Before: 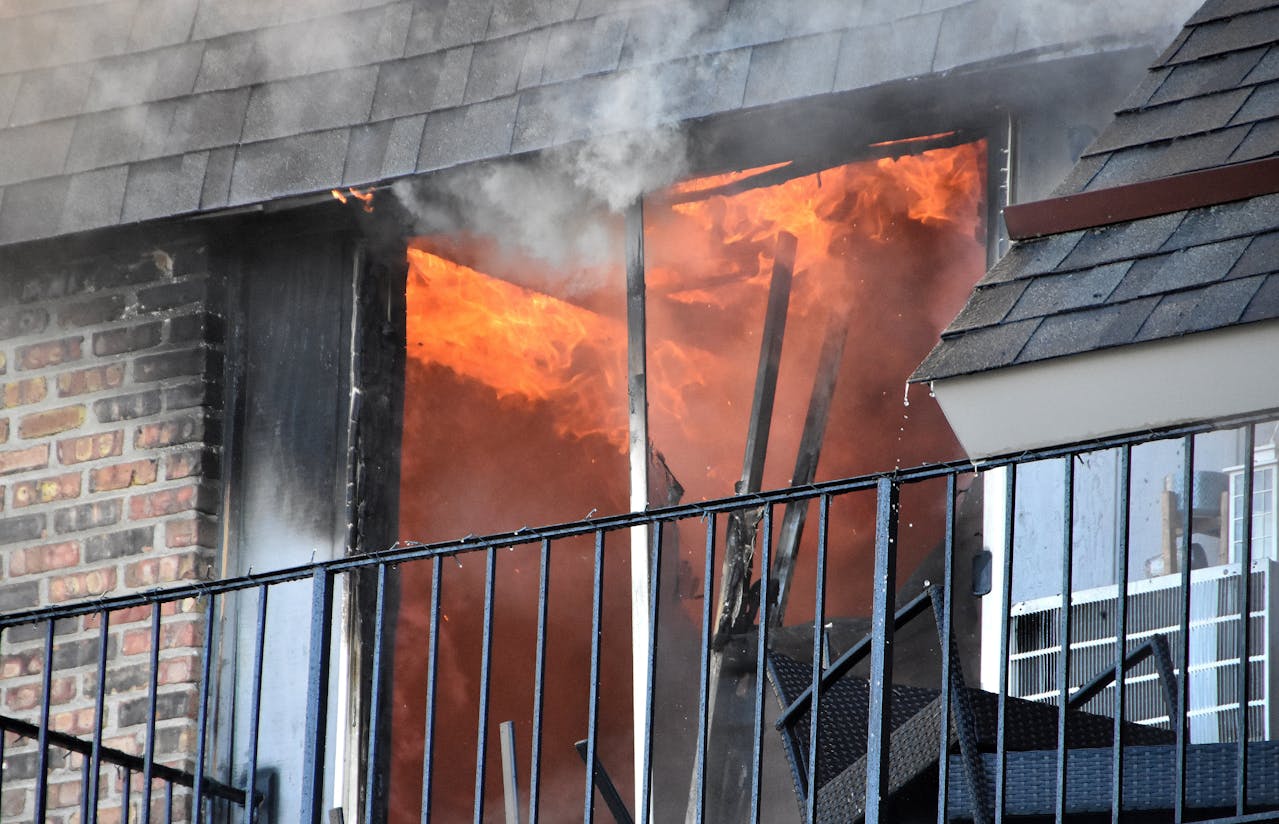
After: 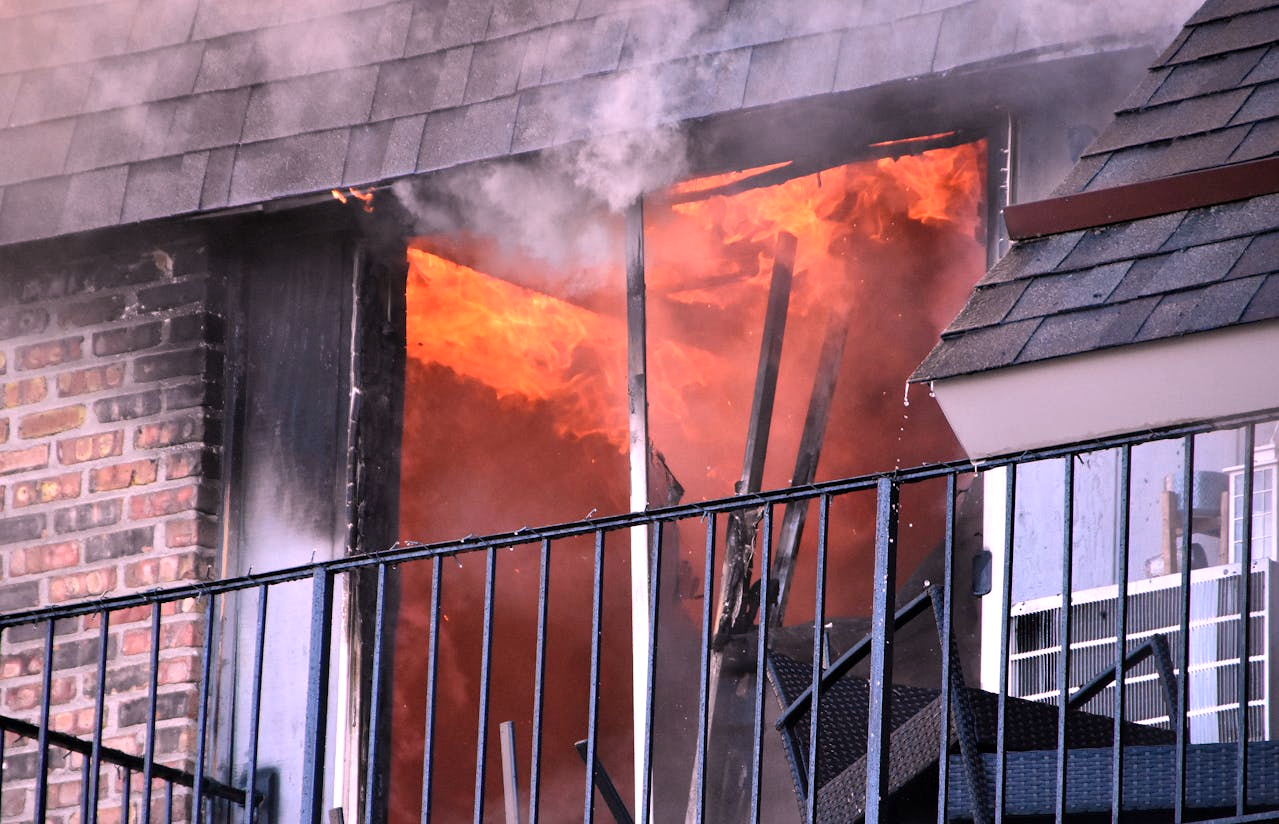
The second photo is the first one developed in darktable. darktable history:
contrast brightness saturation: contrast 0.03, brightness -0.04
white balance: red 1.188, blue 1.11
